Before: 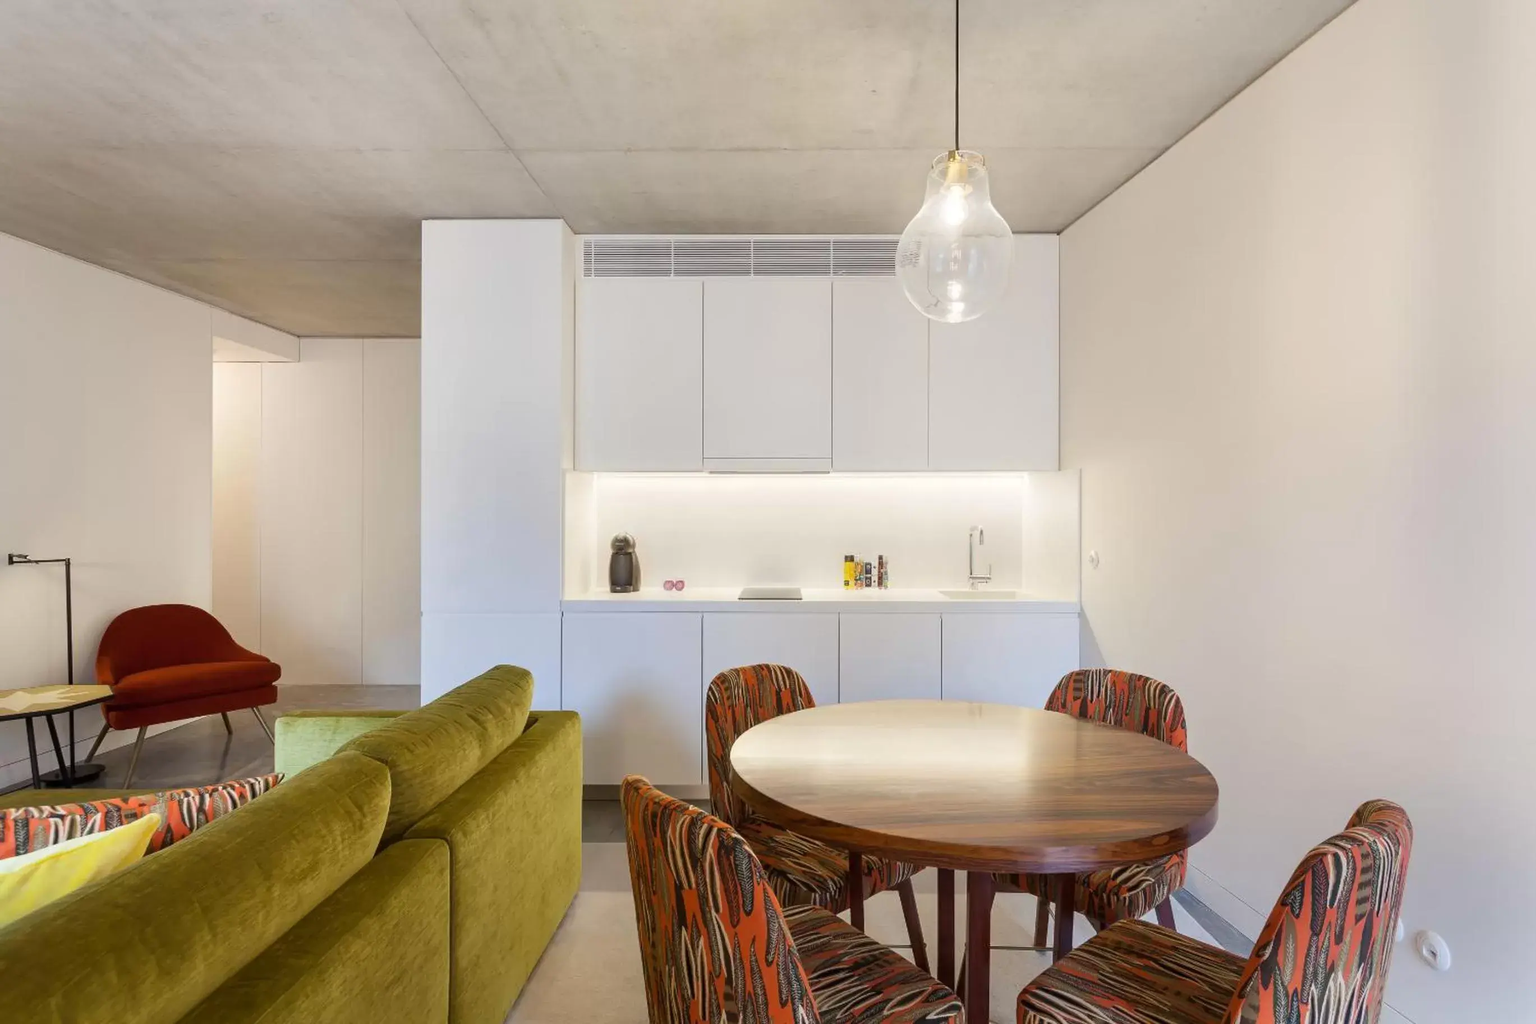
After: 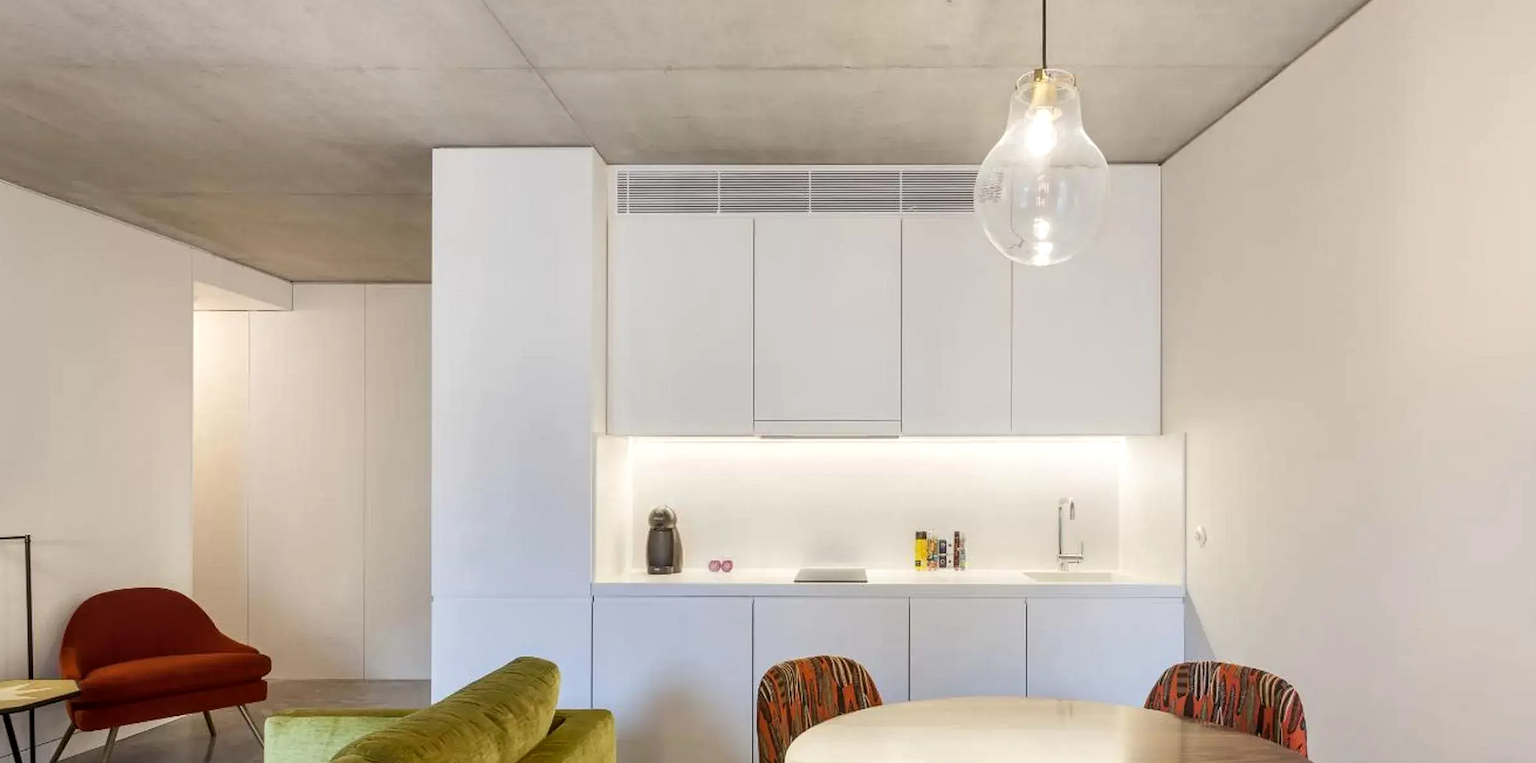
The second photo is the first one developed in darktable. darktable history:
local contrast: on, module defaults
crop: left 2.883%, top 8.868%, right 9.638%, bottom 25.909%
